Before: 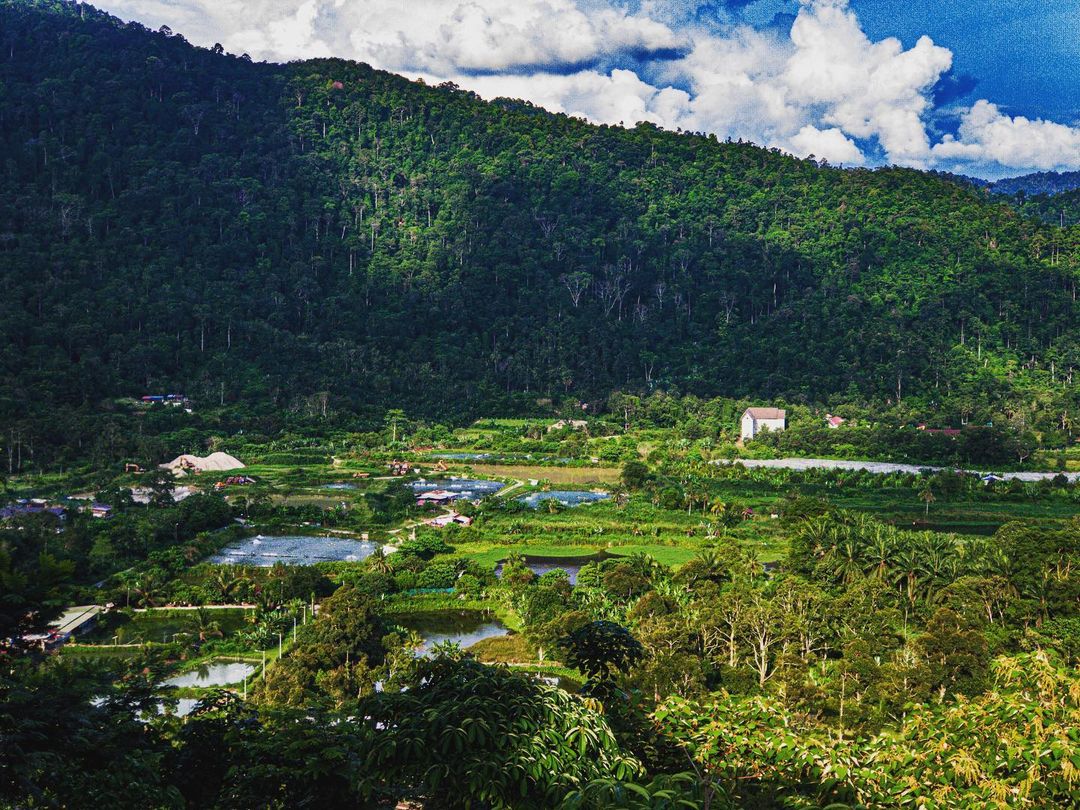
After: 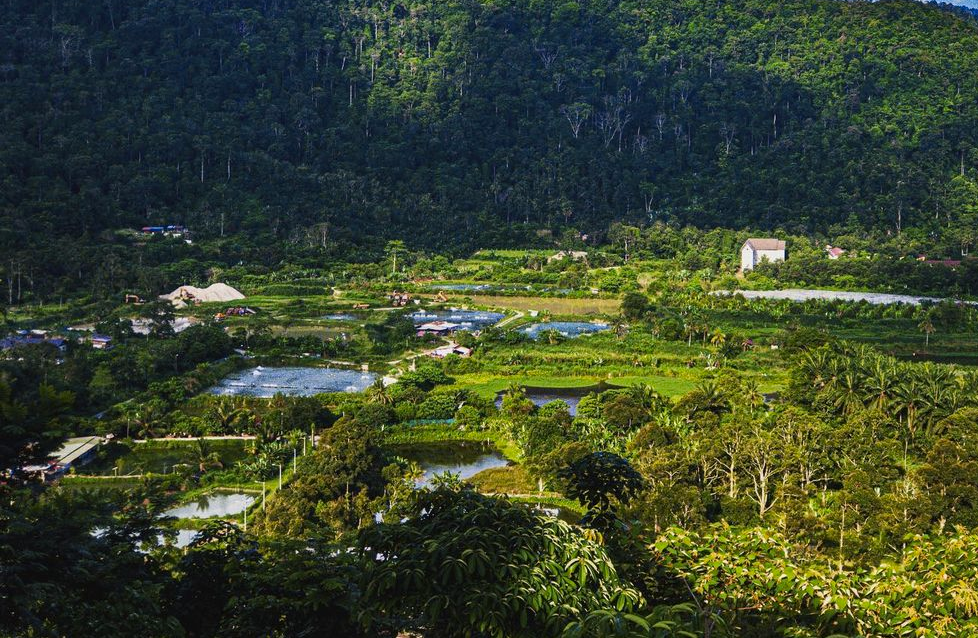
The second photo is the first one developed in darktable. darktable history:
crop: top 20.916%, right 9.437%, bottom 0.316%
color contrast: green-magenta contrast 0.8, blue-yellow contrast 1.1, unbound 0
